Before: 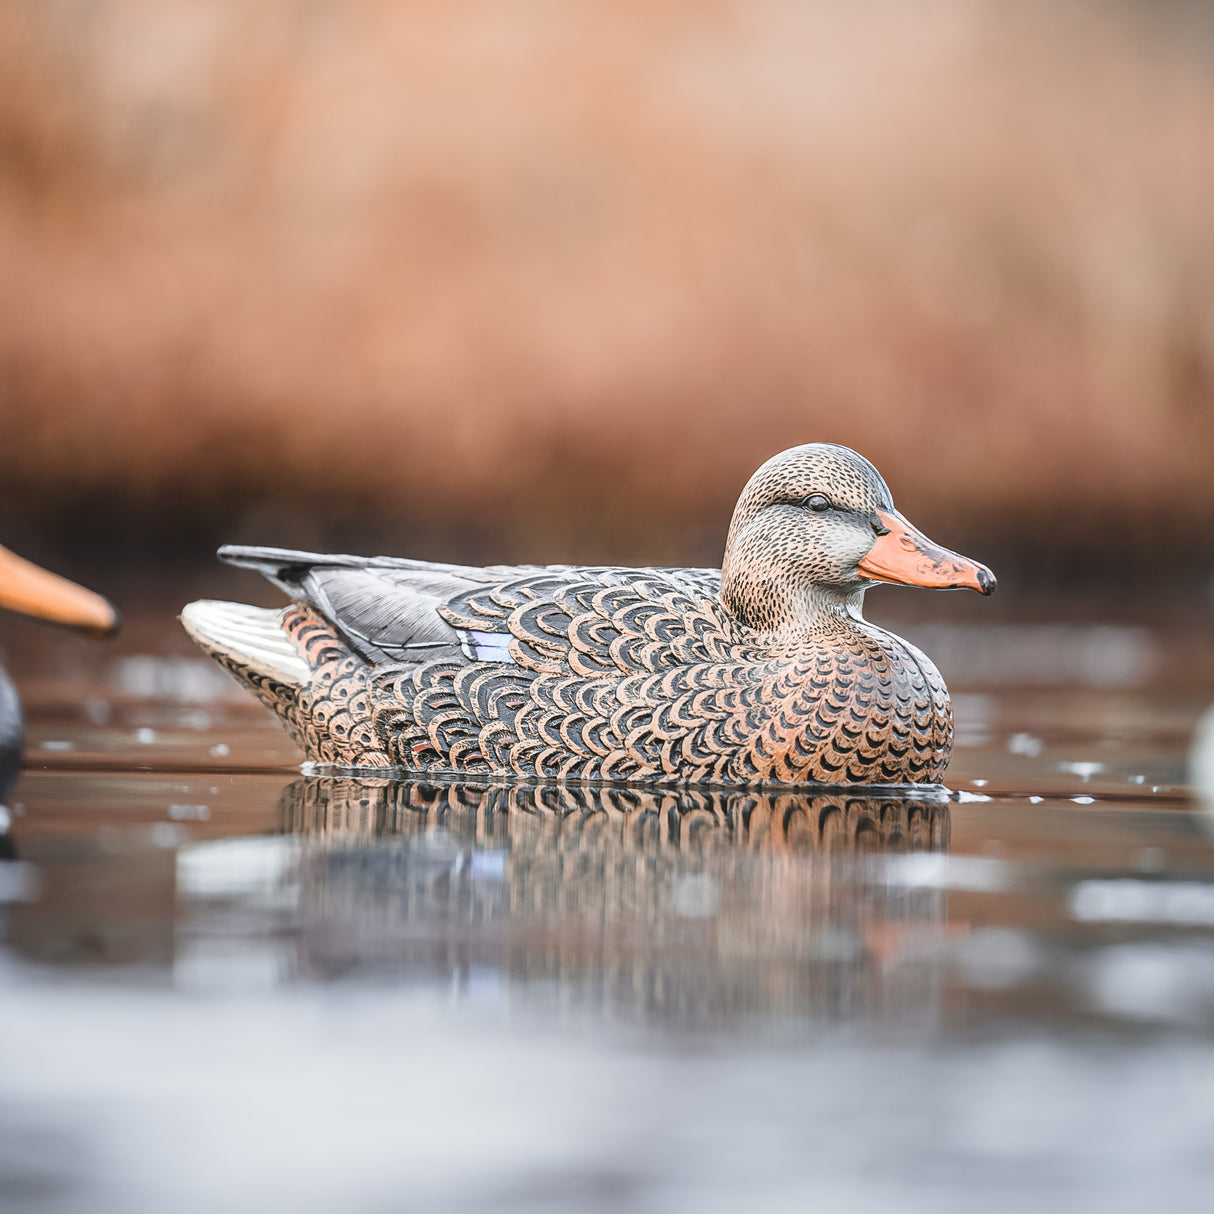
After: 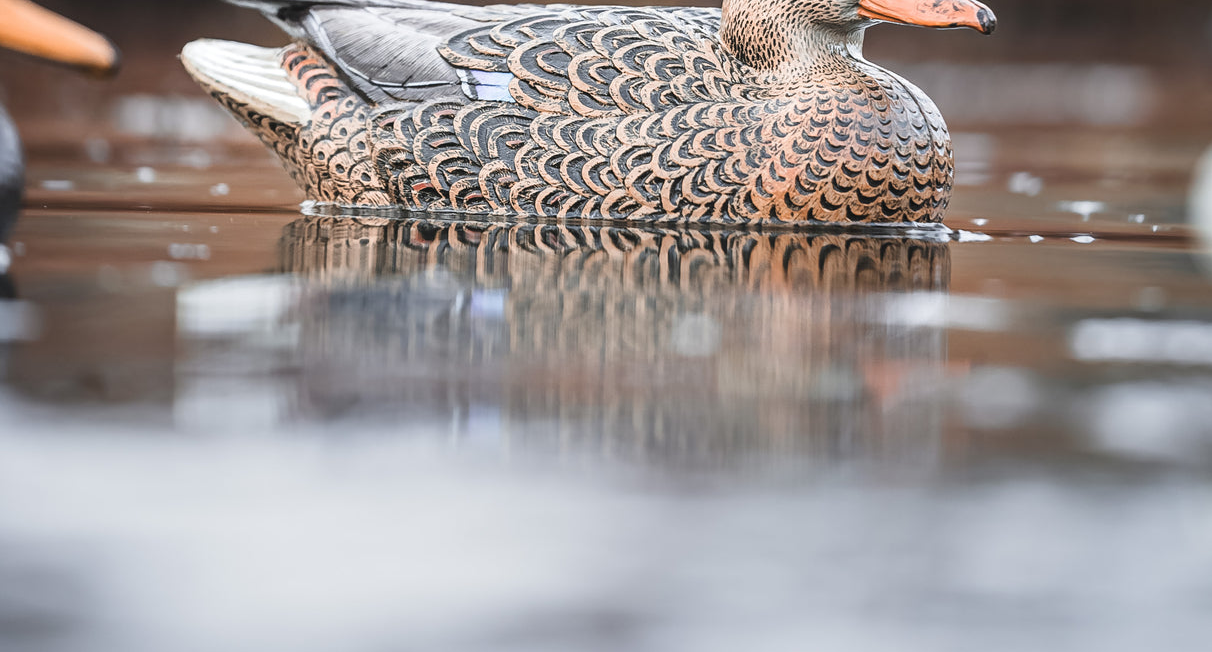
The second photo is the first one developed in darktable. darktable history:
crop and rotate: top 46.244%, right 0.102%
color correction: highlights a* -0.162, highlights b* -0.137
